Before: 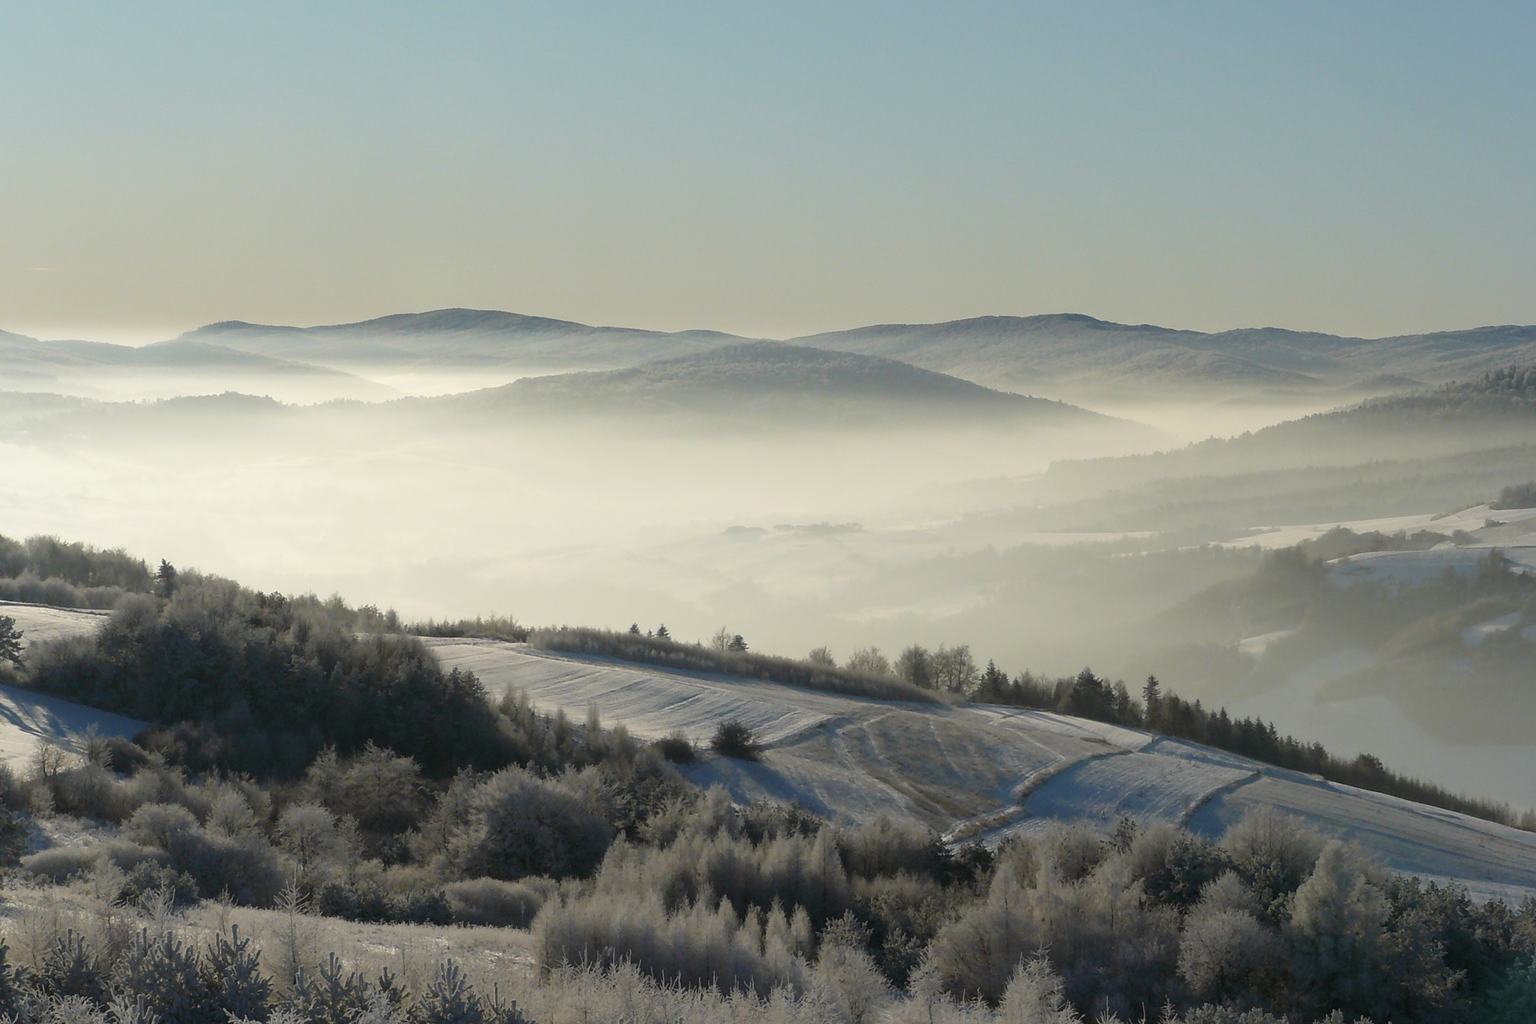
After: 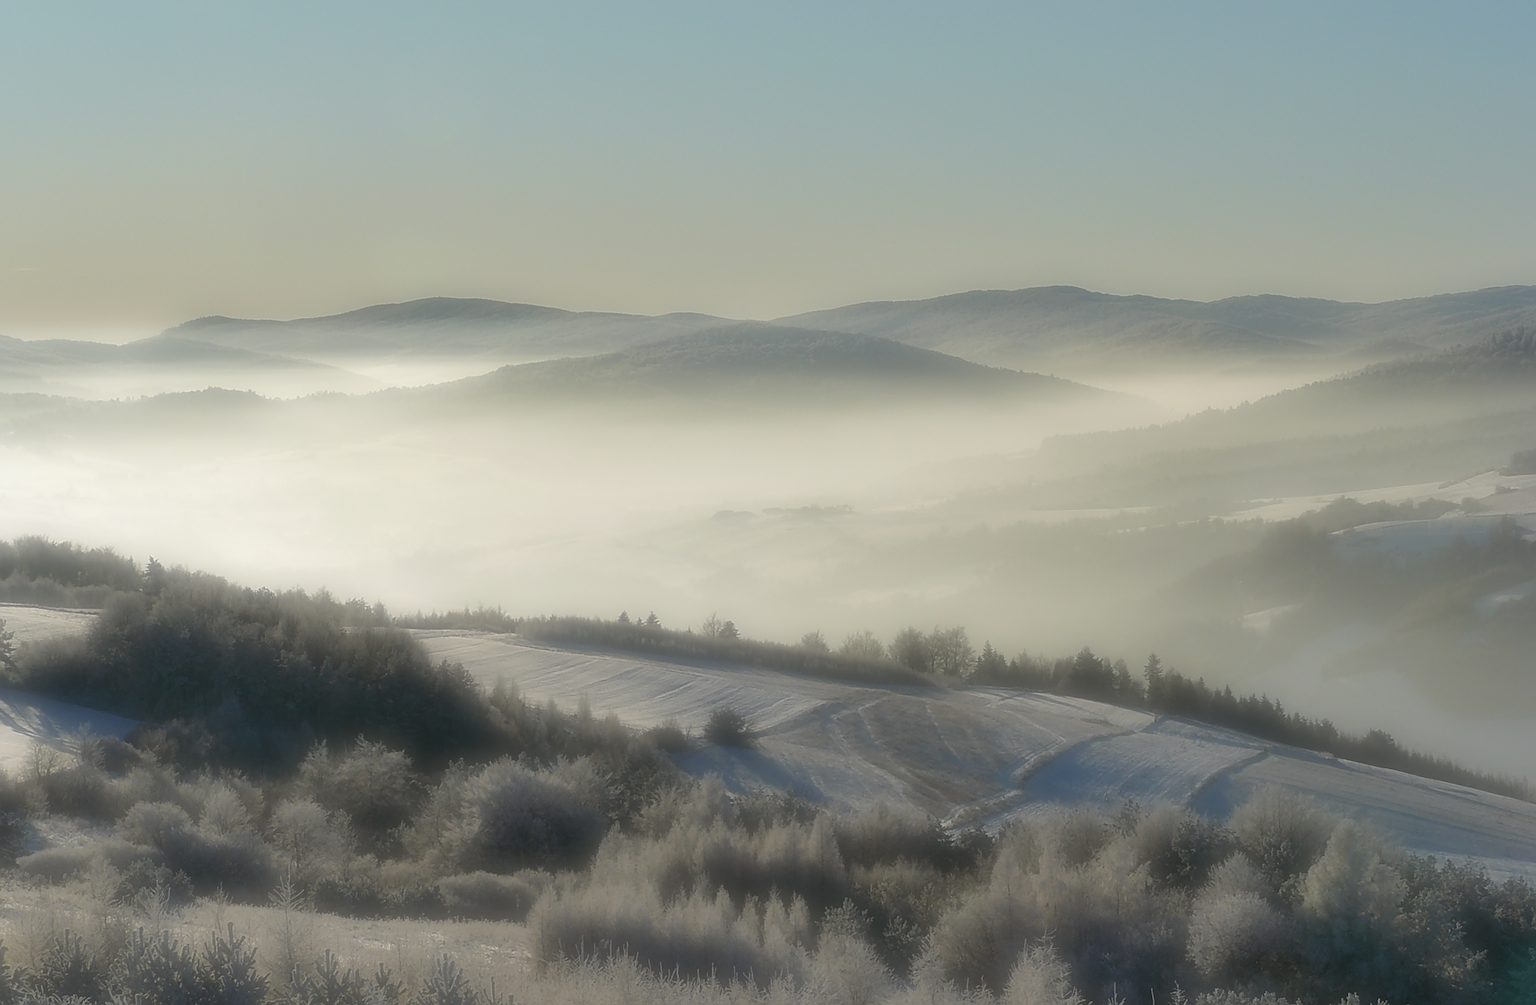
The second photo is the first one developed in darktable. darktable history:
soften: on, module defaults
shadows and highlights: low approximation 0.01, soften with gaussian
sharpen: on, module defaults
rotate and perspective: rotation -1.32°, lens shift (horizontal) -0.031, crop left 0.015, crop right 0.985, crop top 0.047, crop bottom 0.982
